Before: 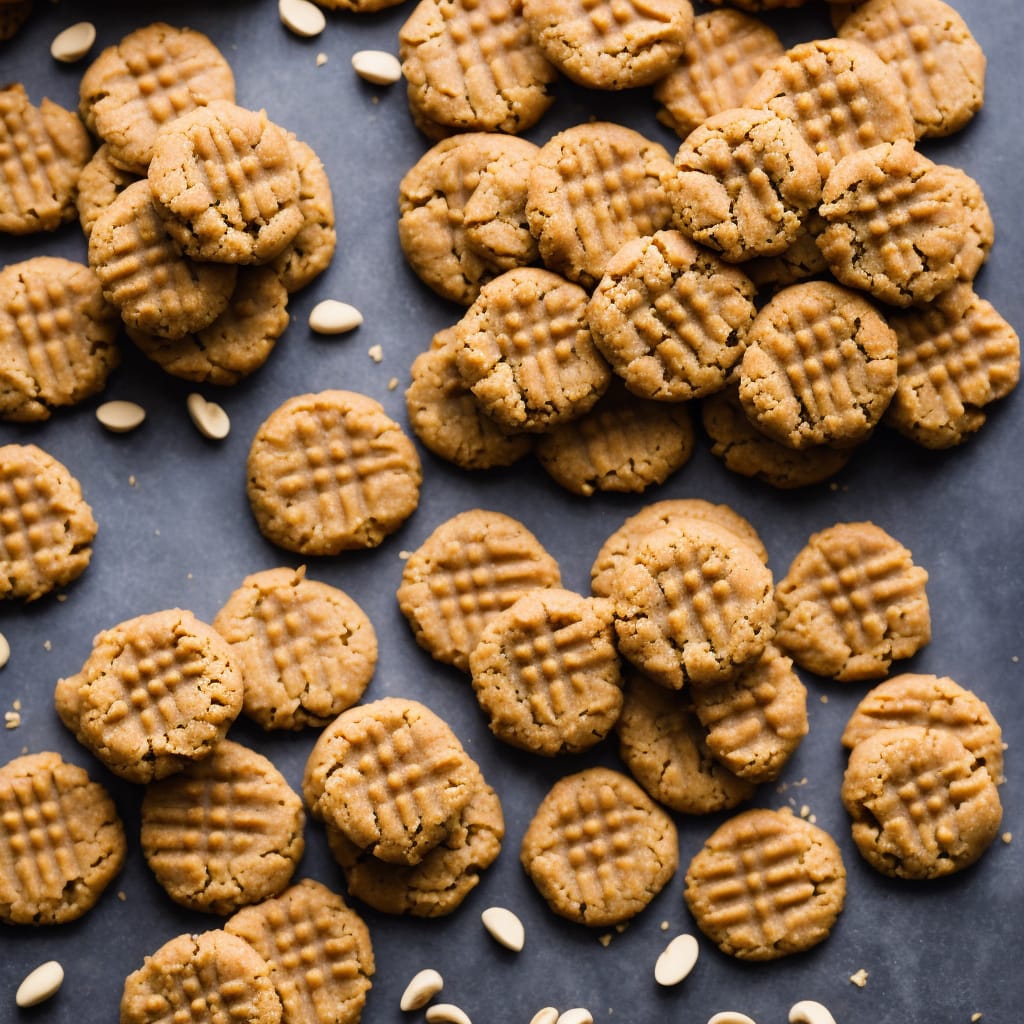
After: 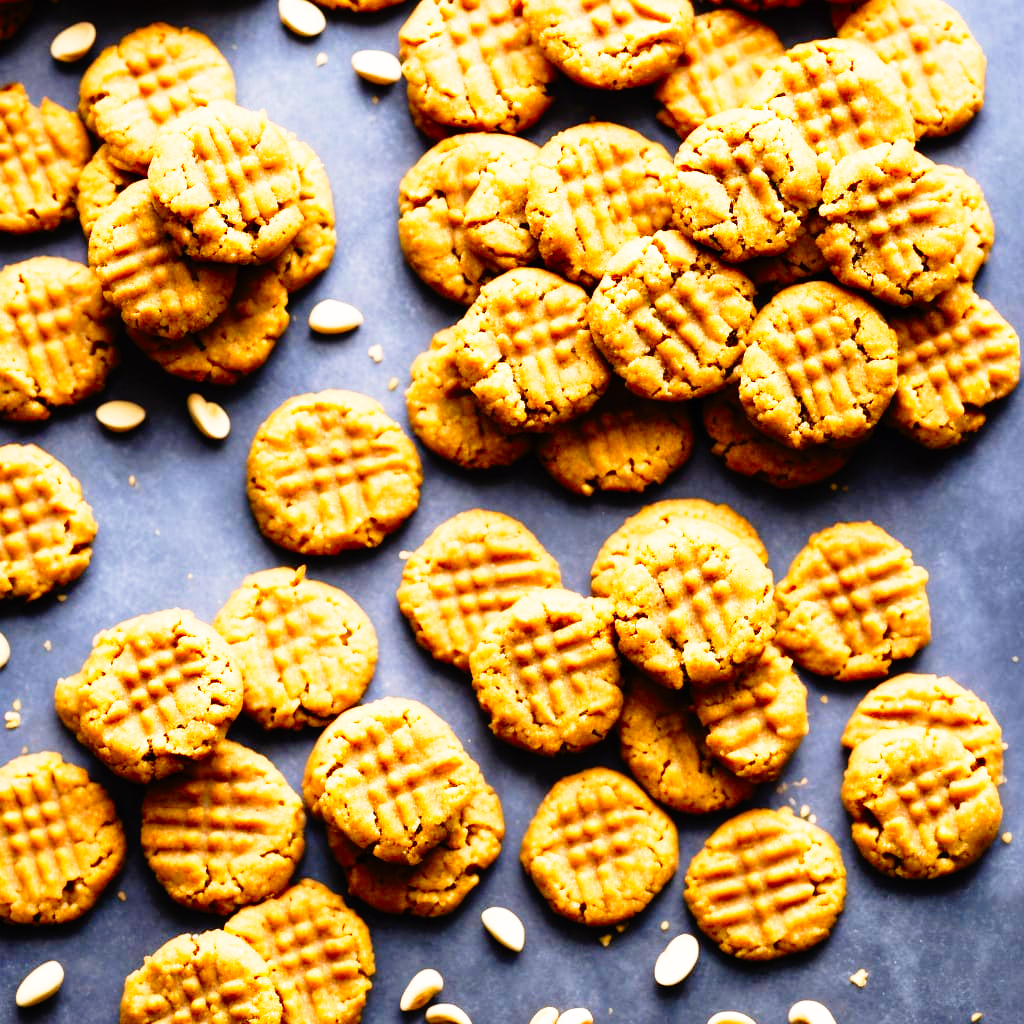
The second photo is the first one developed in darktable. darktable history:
base curve: curves: ch0 [(0, 0) (0.012, 0.01) (0.073, 0.168) (0.31, 0.711) (0.645, 0.957) (1, 1)], preserve colors none
contrast brightness saturation: saturation 0.5
